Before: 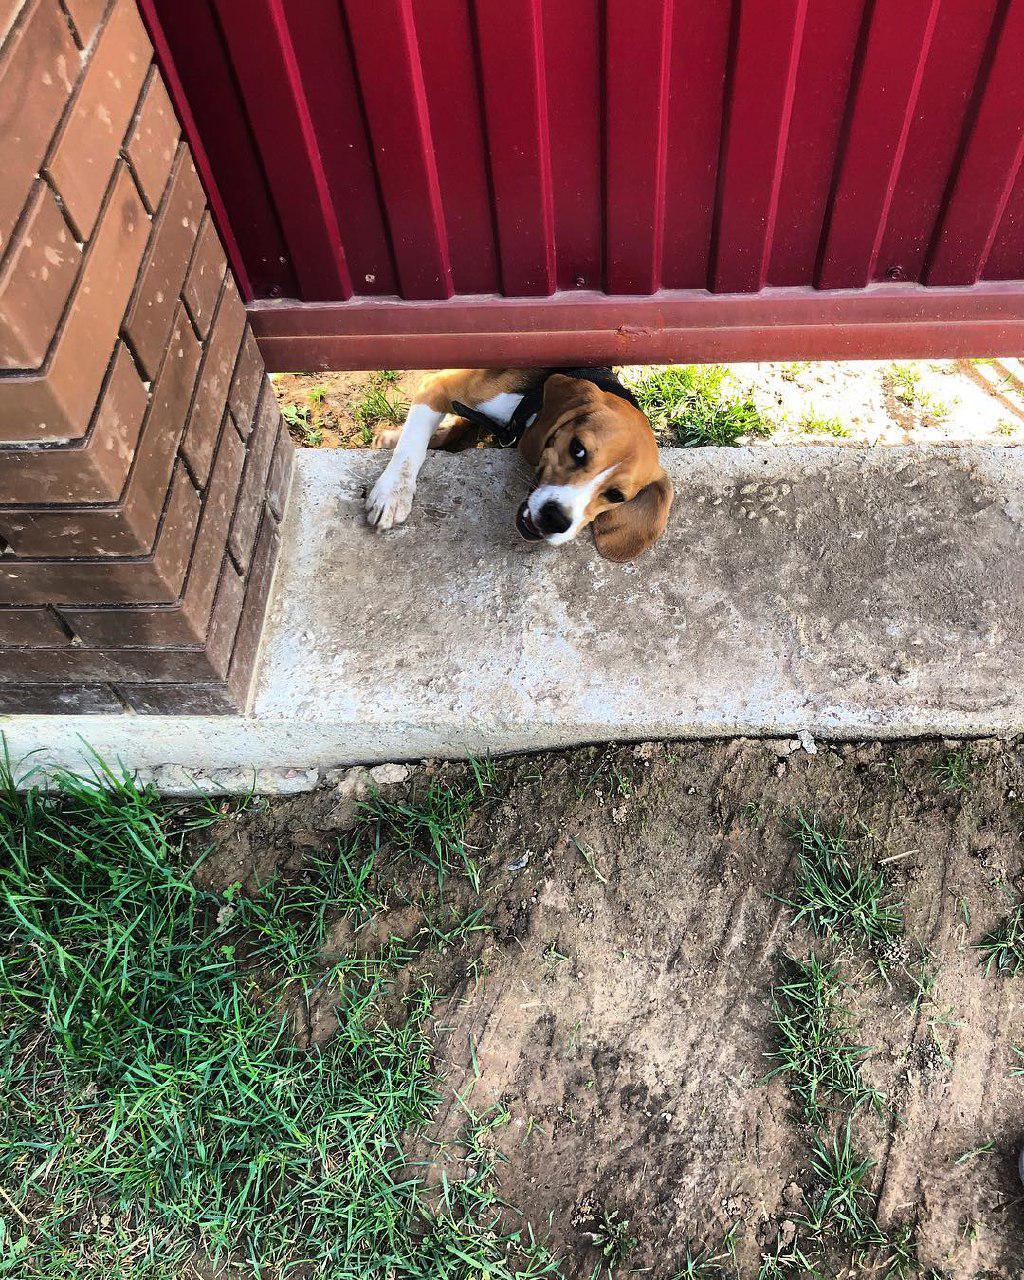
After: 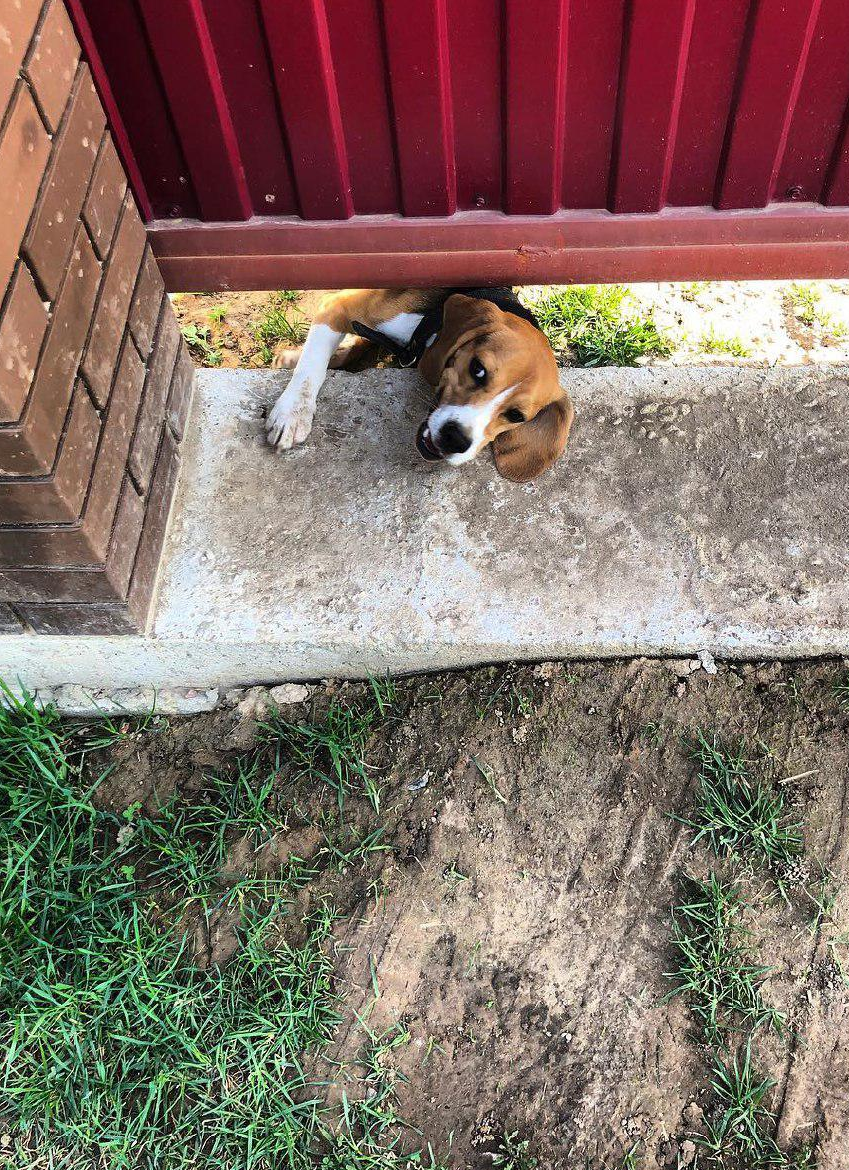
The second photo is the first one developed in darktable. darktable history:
crop: left 9.821%, top 6.284%, right 7.211%, bottom 2.257%
